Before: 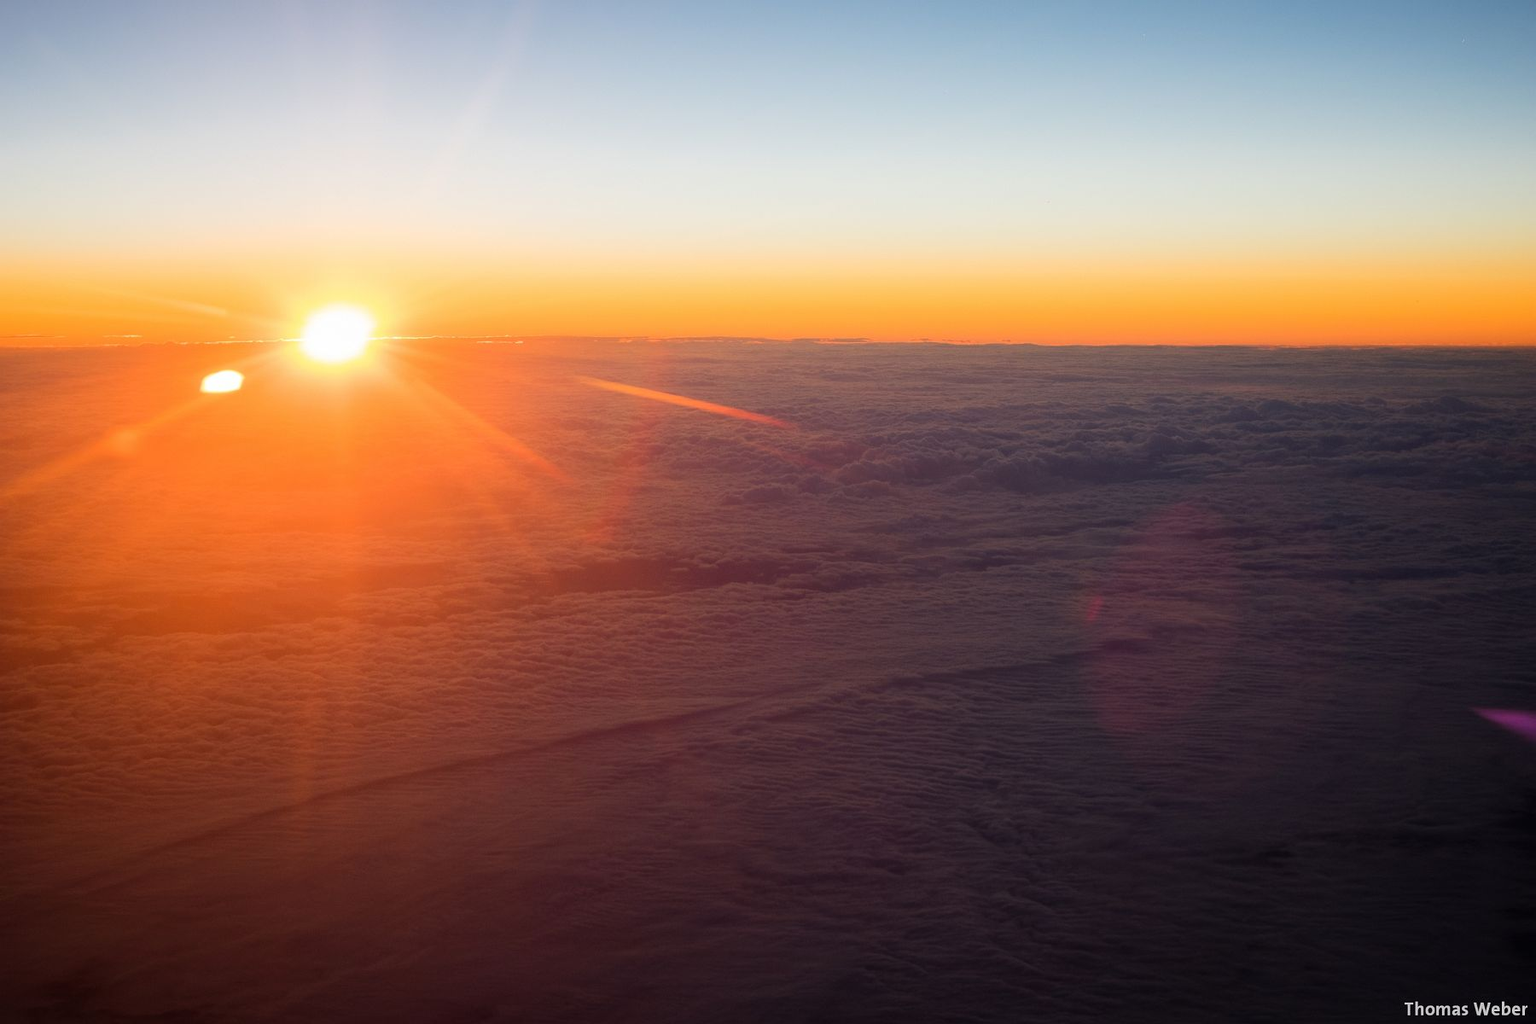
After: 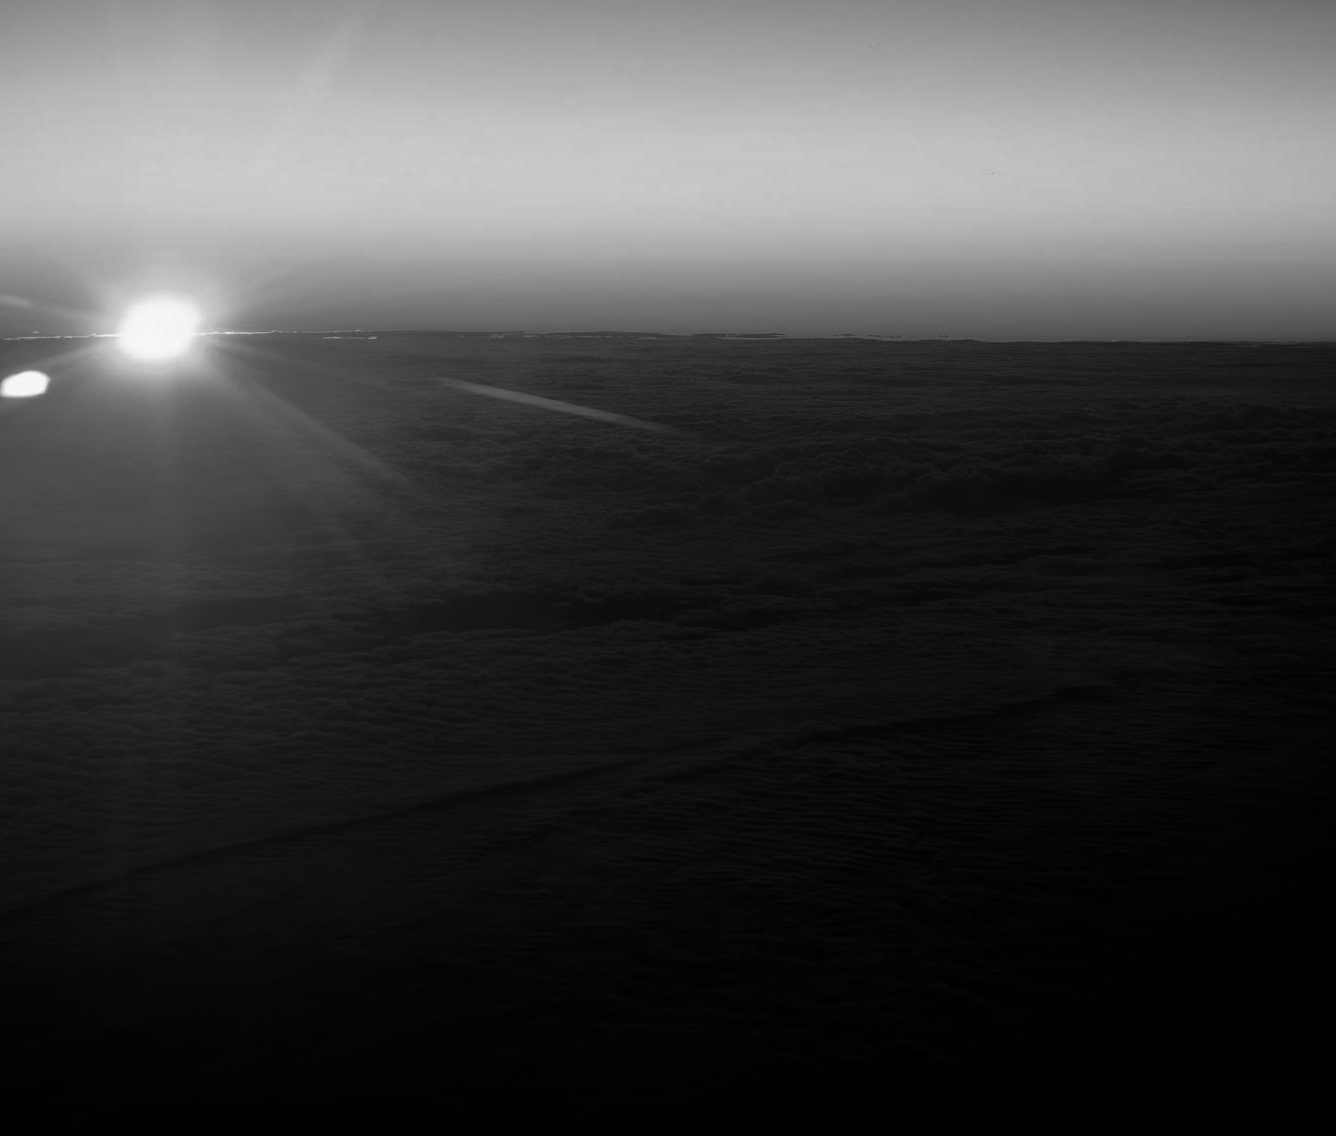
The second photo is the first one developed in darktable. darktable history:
crop and rotate: left 13.15%, top 5.251%, right 12.609%
contrast brightness saturation: contrast -0.03, brightness -0.59, saturation -1
white balance: red 0.766, blue 1.537
exposure: black level correction 0.004, exposure 0.014 EV, compensate highlight preservation false
